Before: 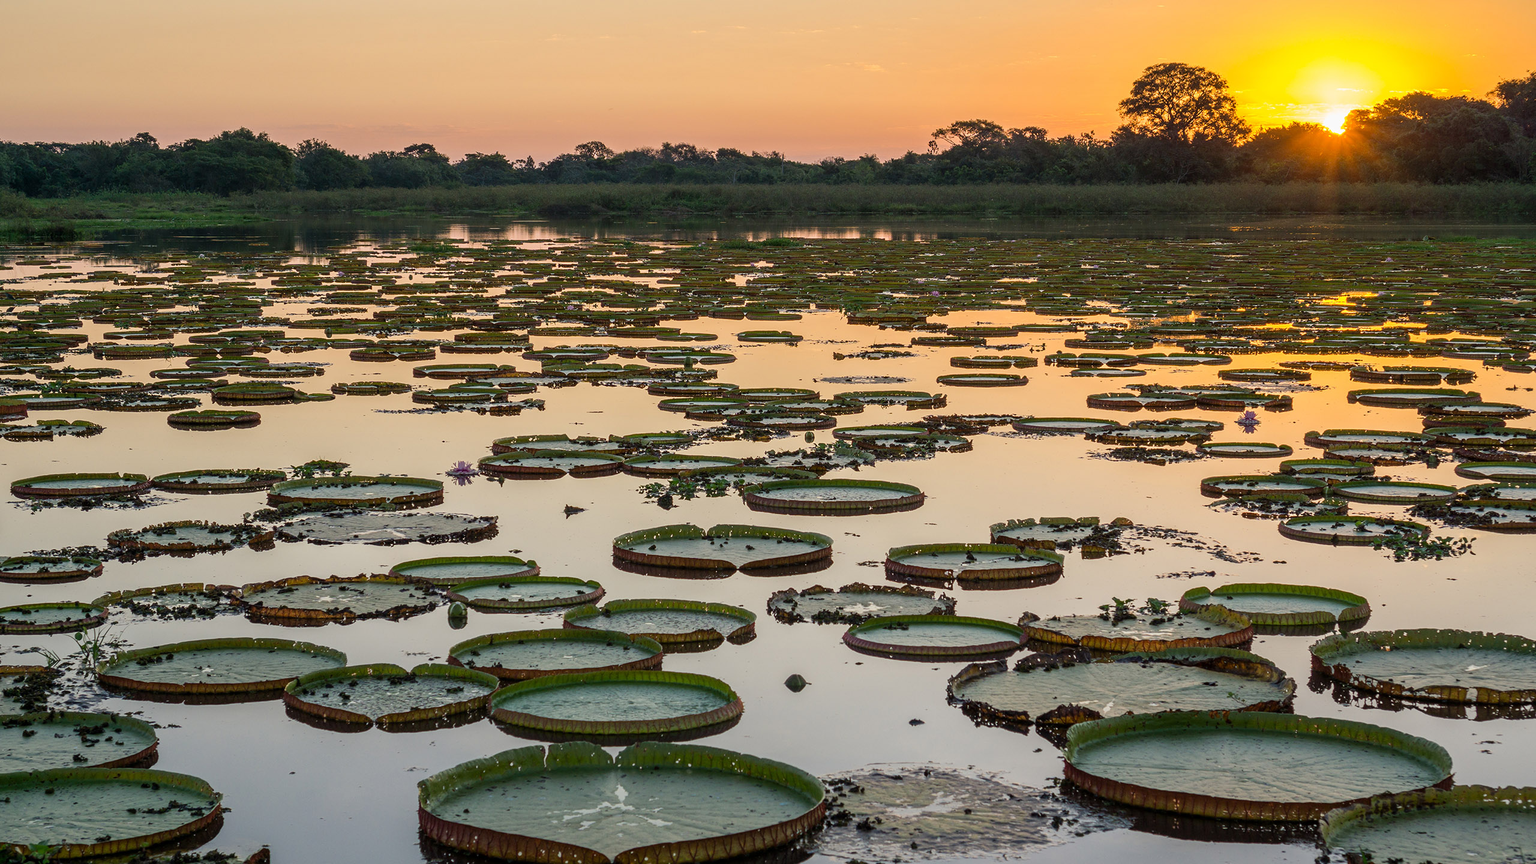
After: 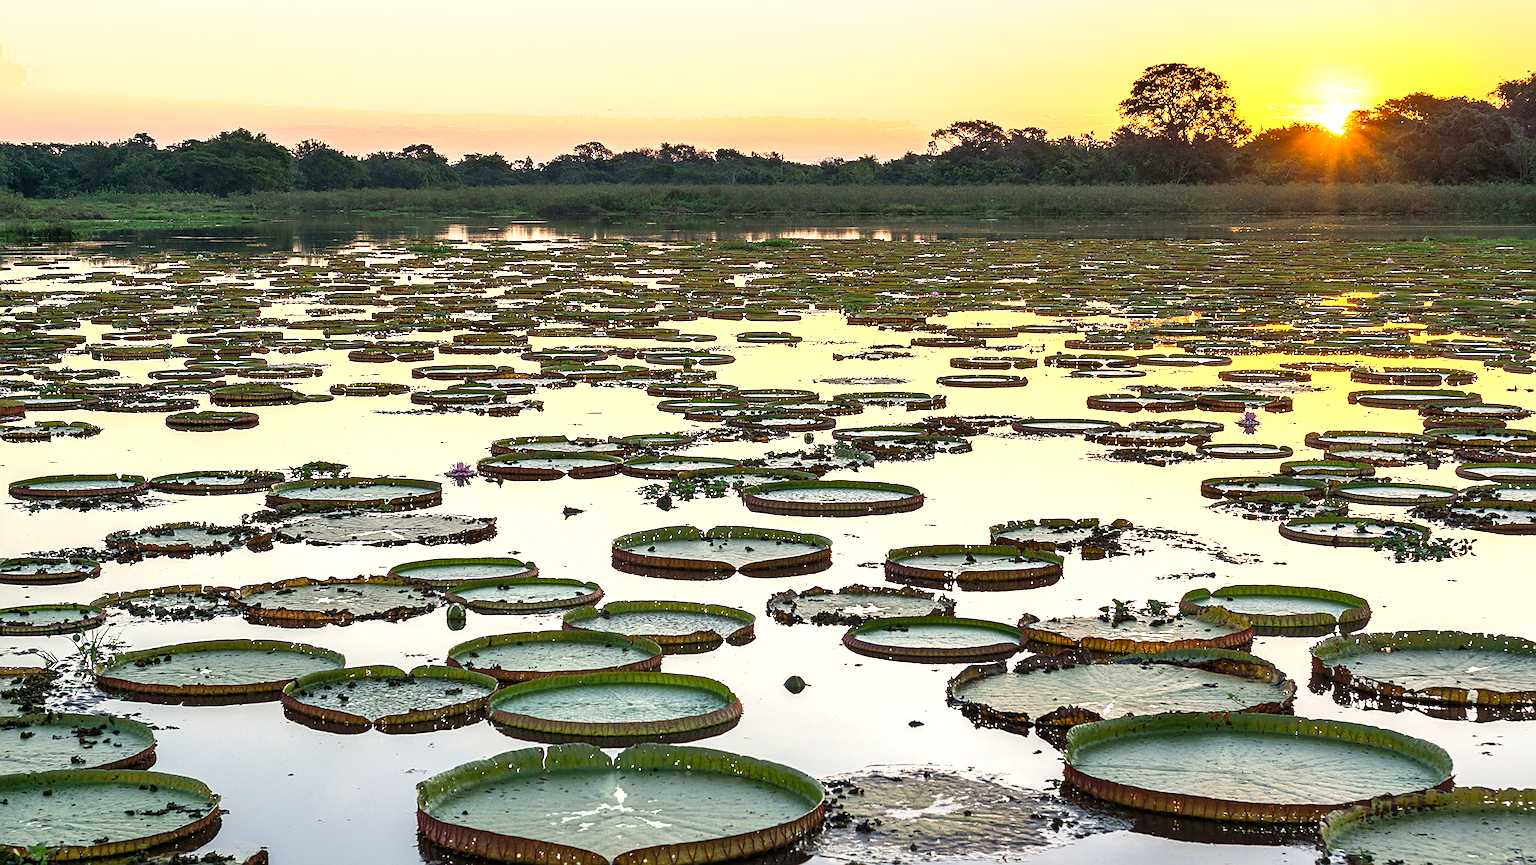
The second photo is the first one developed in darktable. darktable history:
crop: left 0.184%
exposure: black level correction 0, exposure 1.001 EV, compensate highlight preservation false
shadows and highlights: radius 172.94, shadows 27.02, white point adjustment 3.31, highlights -67.93, soften with gaussian
sharpen: on, module defaults
